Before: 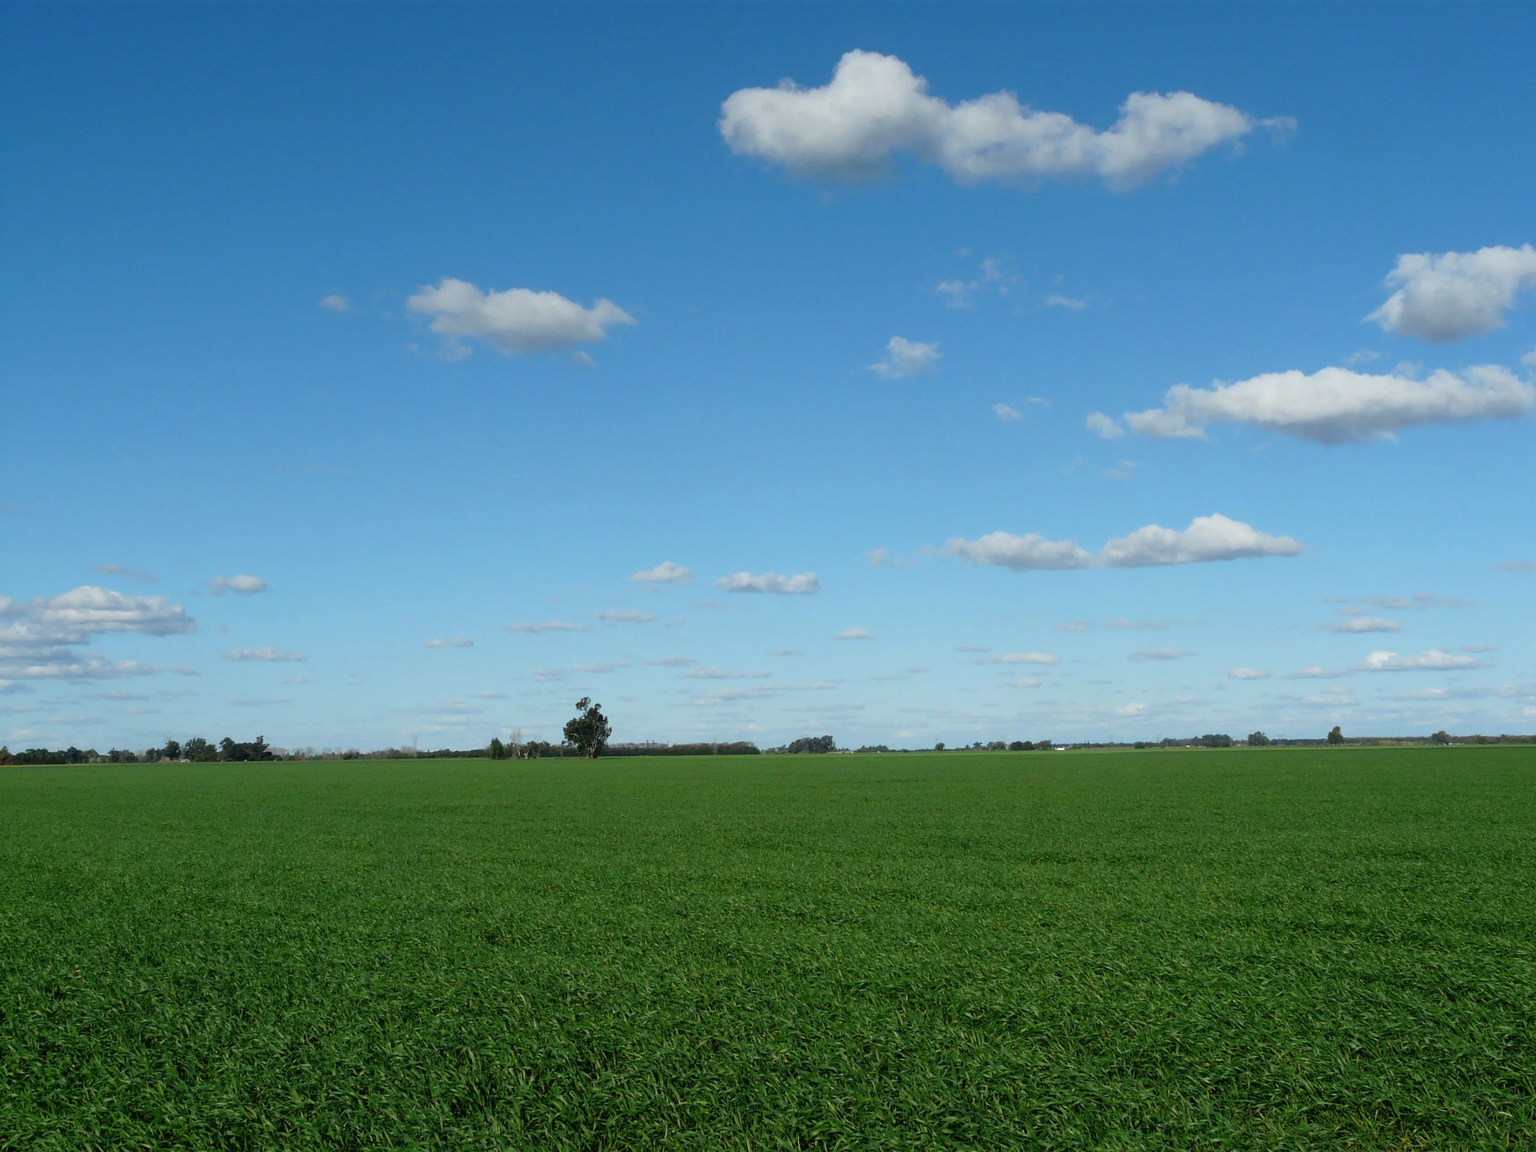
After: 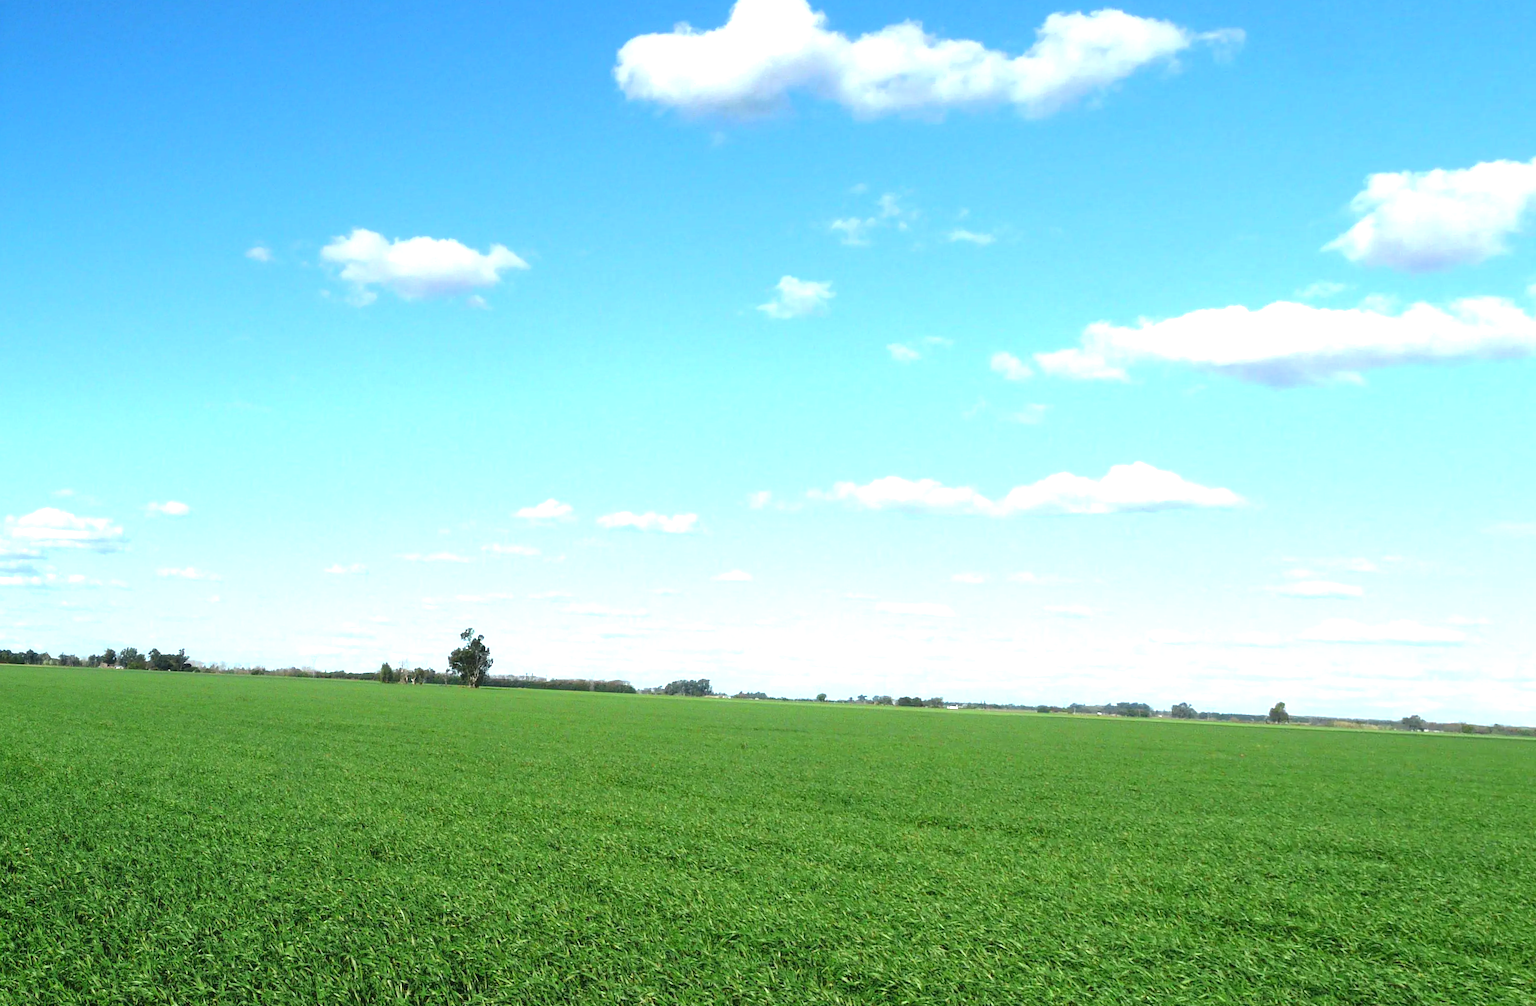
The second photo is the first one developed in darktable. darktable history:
rotate and perspective: rotation 1.69°, lens shift (vertical) -0.023, lens shift (horizontal) -0.291, crop left 0.025, crop right 0.988, crop top 0.092, crop bottom 0.842
exposure: black level correction 0, exposure 1.45 EV, compensate exposure bias true, compensate highlight preservation false
